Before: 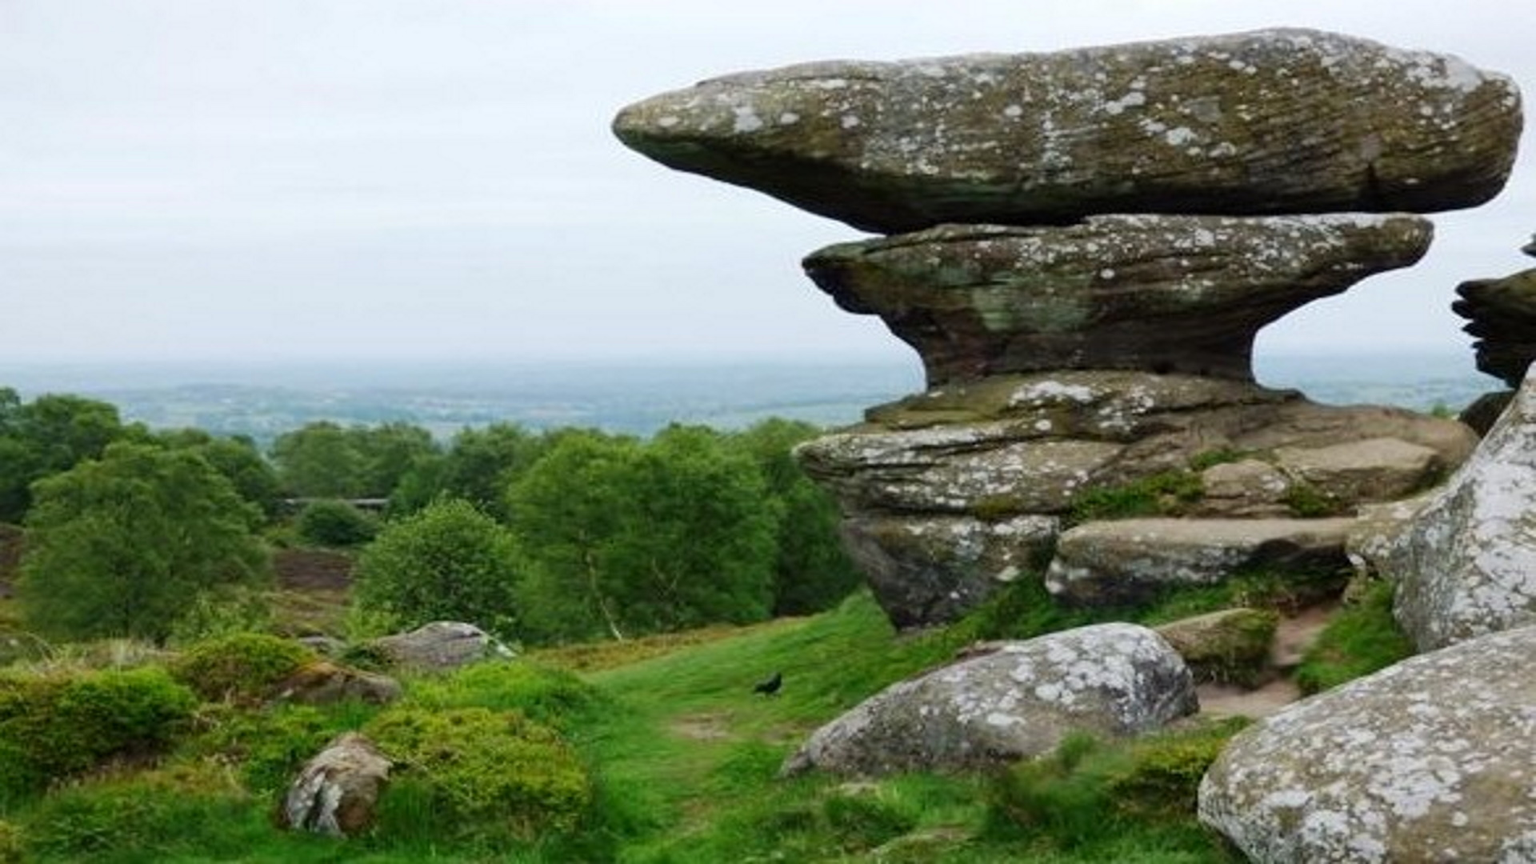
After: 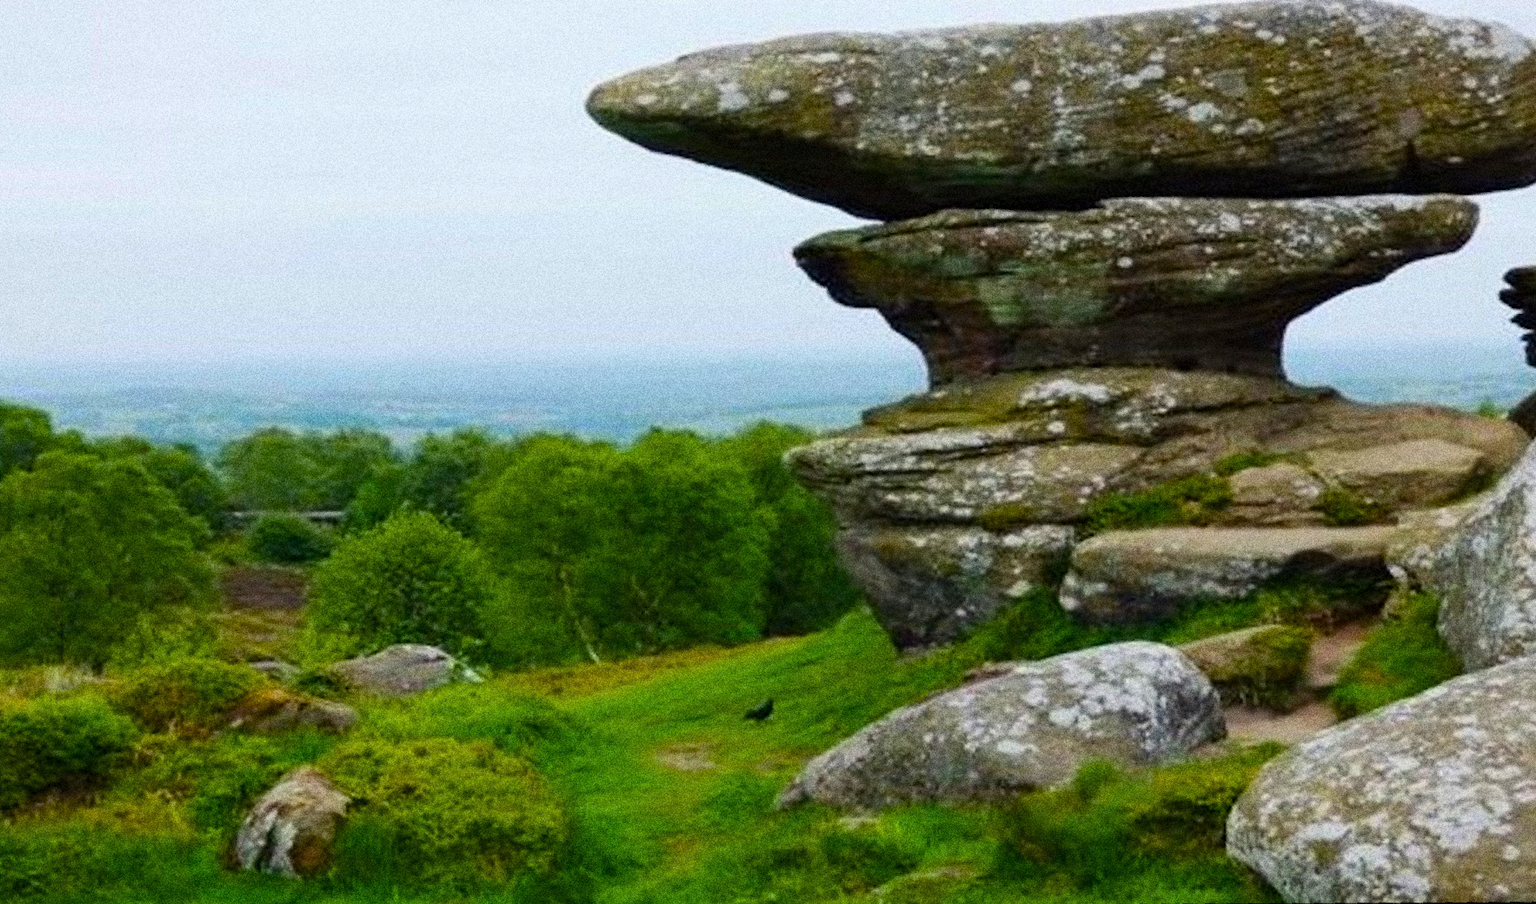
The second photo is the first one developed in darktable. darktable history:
filmic rgb: black relative exposure -16 EV, white relative exposure 2.93 EV, hardness 10.04, color science v6 (2022)
rotate and perspective: rotation -2.29°, automatic cropping off
crop and rotate: angle -1.96°, left 3.097%, top 4.154%, right 1.586%, bottom 0.529%
color balance rgb: linear chroma grading › global chroma 15%, perceptual saturation grading › global saturation 30%
grain: coarseness 14.49 ISO, strength 48.04%, mid-tones bias 35%
